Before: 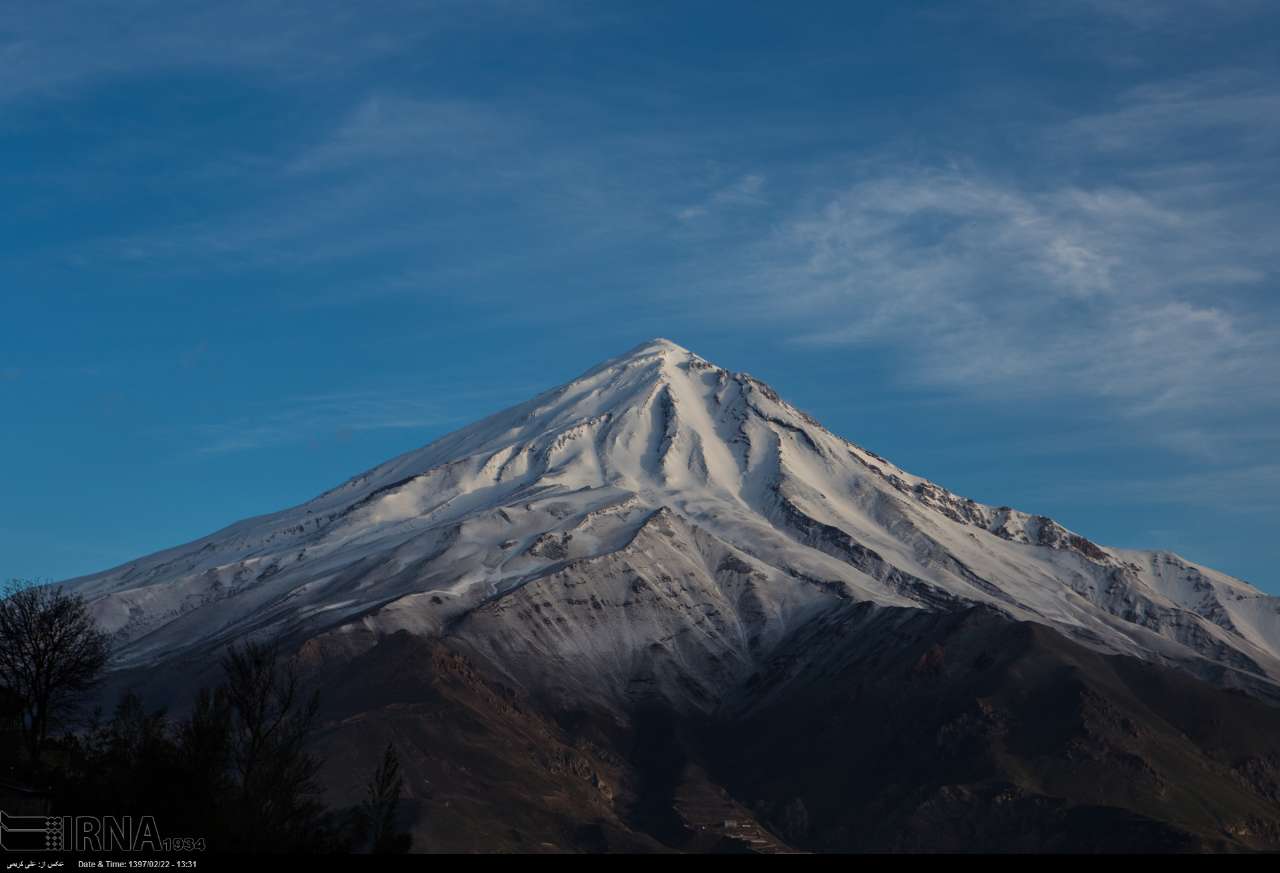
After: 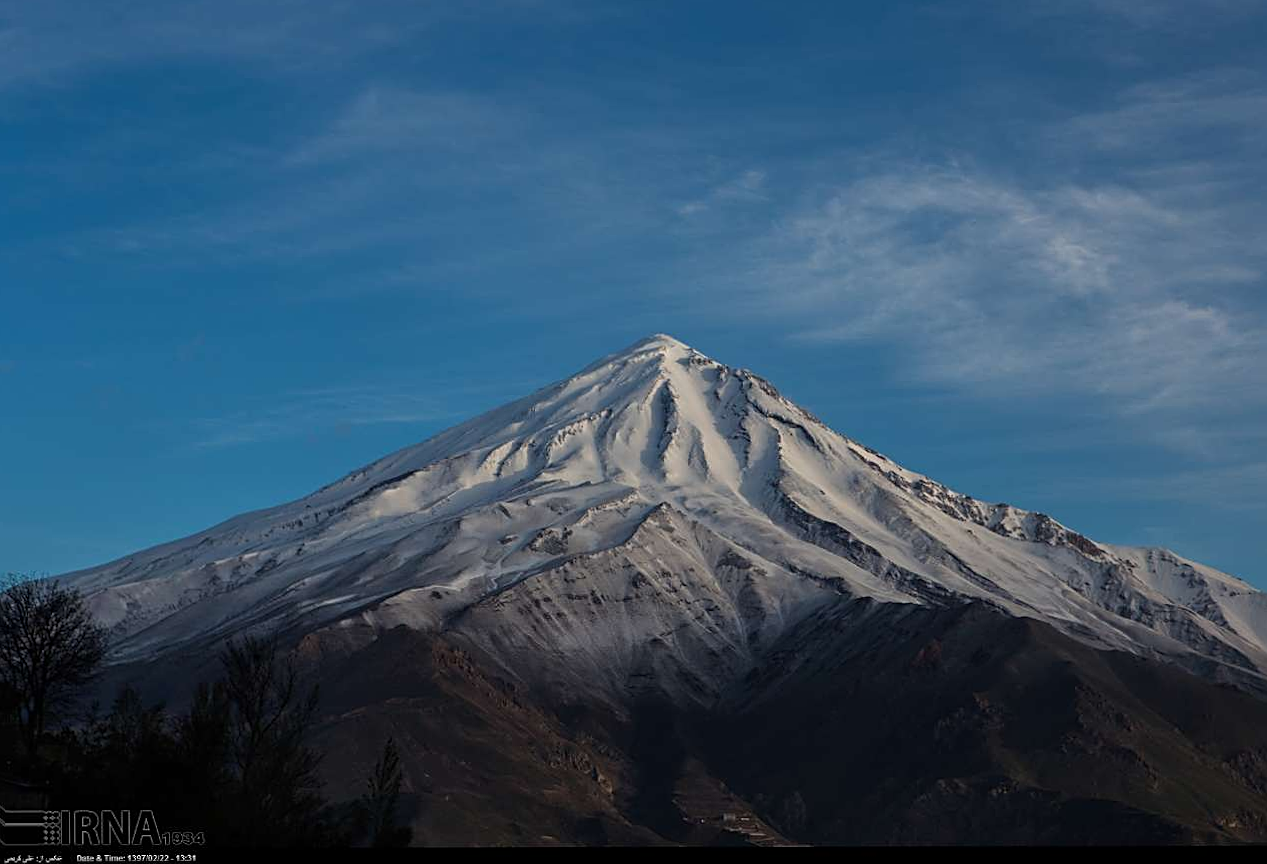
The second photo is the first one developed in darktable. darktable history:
sharpen: amount 0.6
rotate and perspective: rotation 0.174°, lens shift (vertical) 0.013, lens shift (horizontal) 0.019, shear 0.001, automatic cropping original format, crop left 0.007, crop right 0.991, crop top 0.016, crop bottom 0.997
